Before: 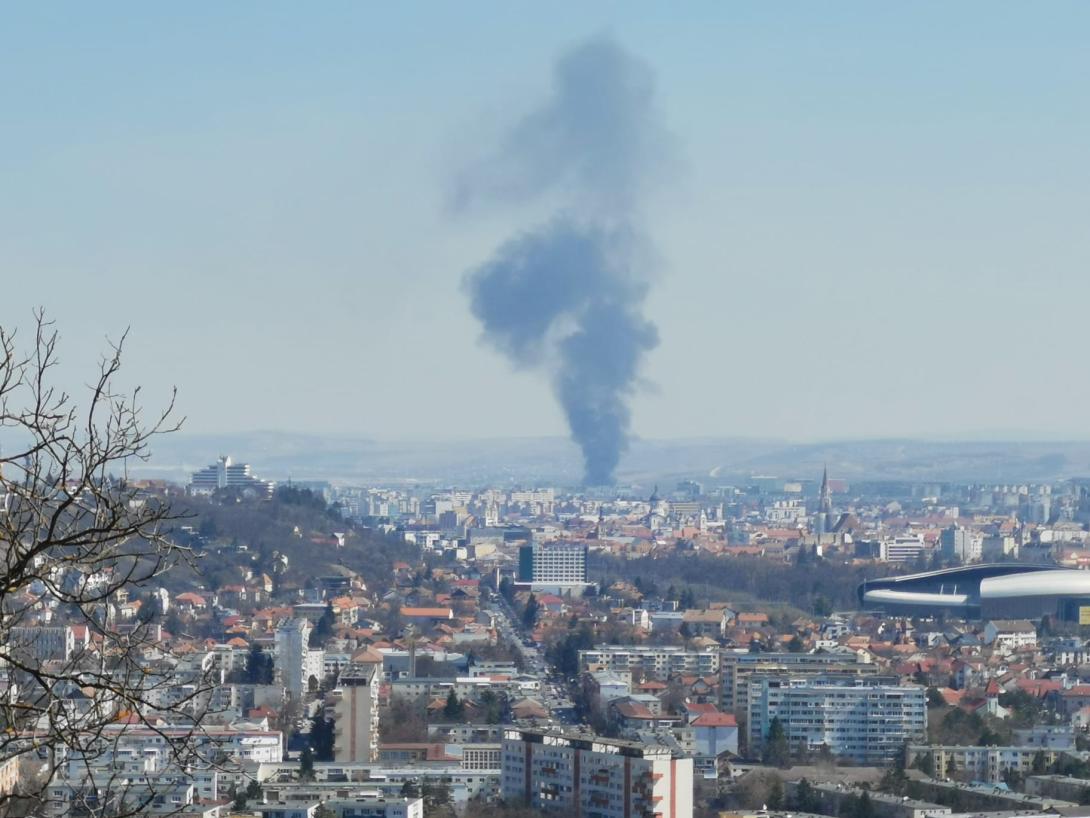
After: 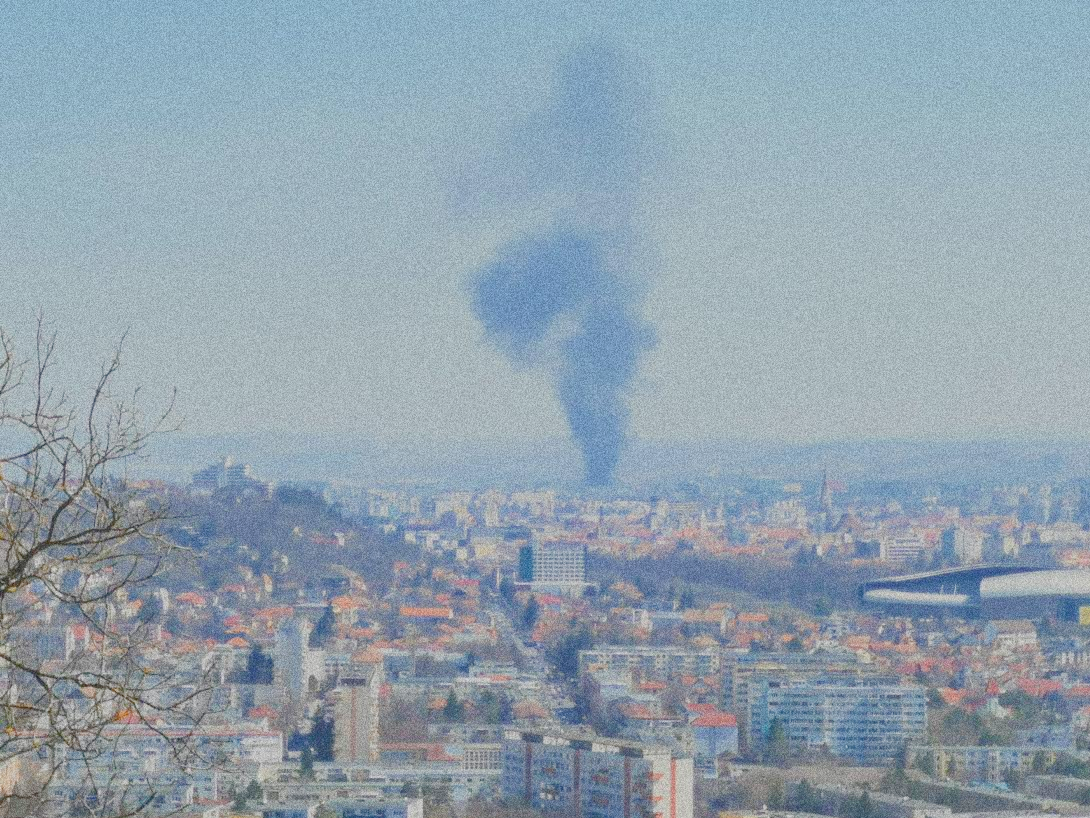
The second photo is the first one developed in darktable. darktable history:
exposure: black level correction 0, exposure 1.5 EV, compensate exposure bias true, compensate highlight preservation false
filmic rgb: black relative exposure -14 EV, white relative exposure 8 EV, threshold 3 EV, hardness 3.74, latitude 50%, contrast 0.5, color science v5 (2021), contrast in shadows safe, contrast in highlights safe, enable highlight reconstruction true
grain: coarseness 14.49 ISO, strength 48.04%, mid-tones bias 35%
